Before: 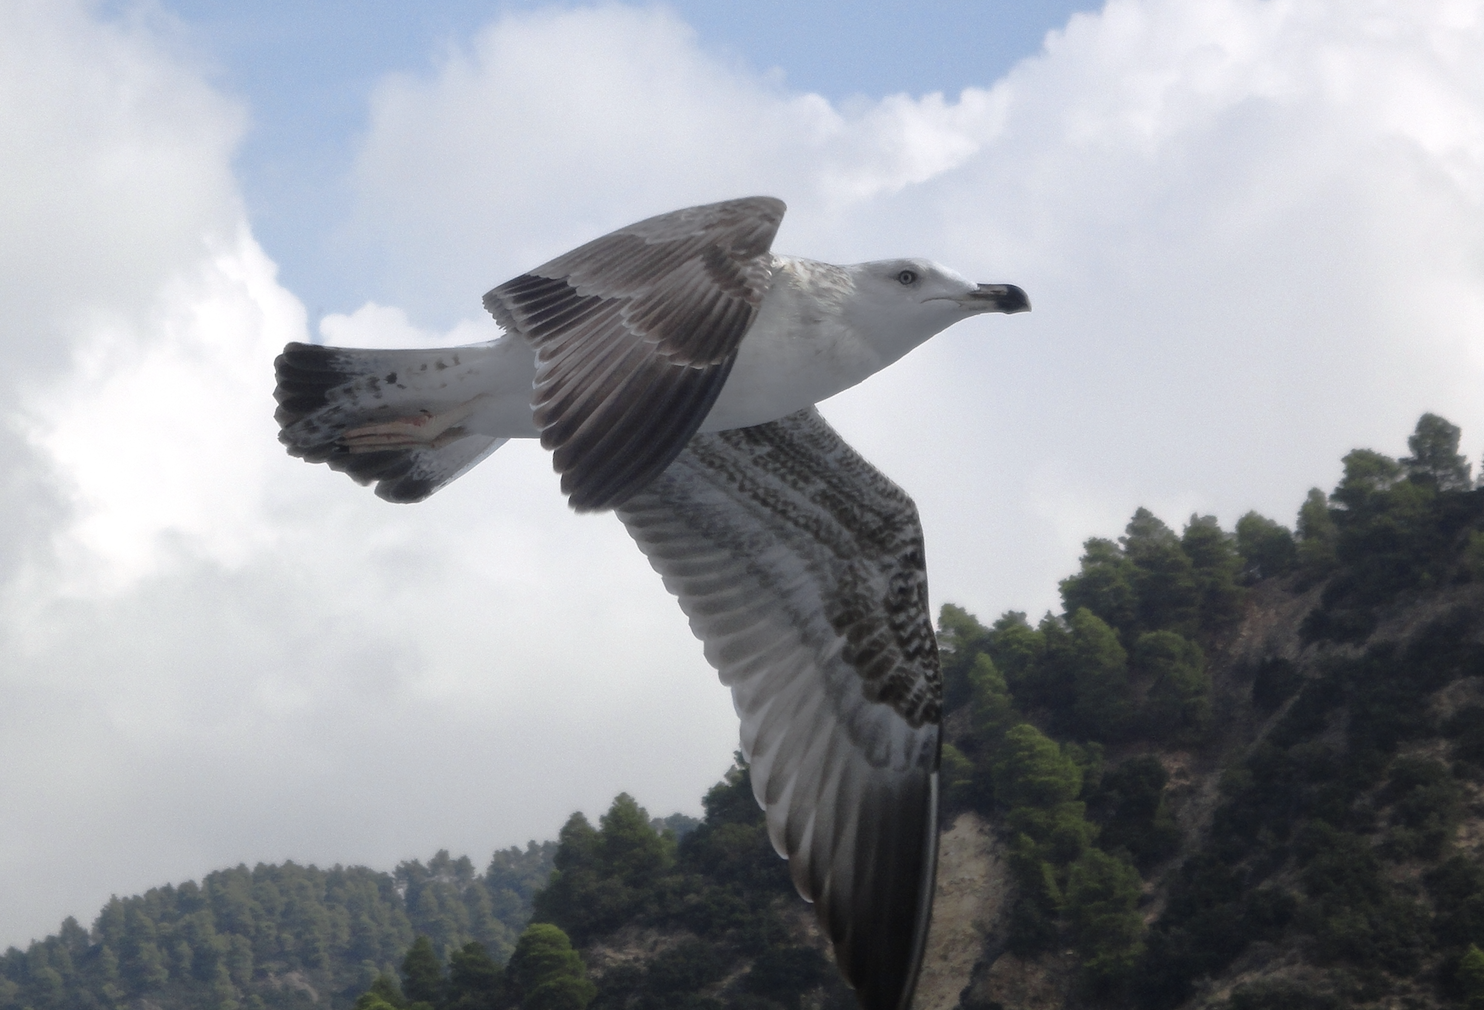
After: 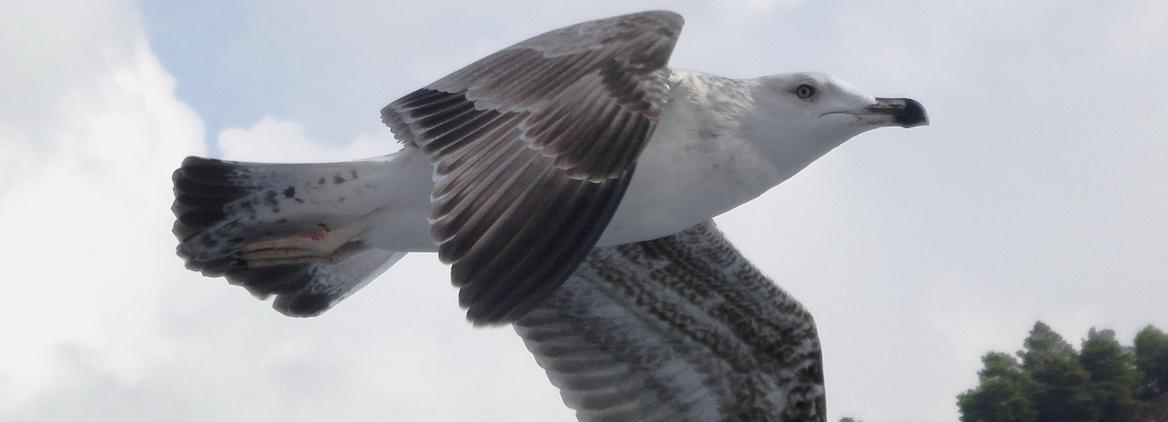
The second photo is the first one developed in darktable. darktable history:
tone curve: curves: ch0 [(0, 0) (0.068, 0.031) (0.175, 0.132) (0.337, 0.304) (0.498, 0.511) (0.748, 0.762) (0.993, 0.954)]; ch1 [(0, 0) (0.294, 0.184) (0.359, 0.34) (0.362, 0.35) (0.43, 0.41) (0.469, 0.453) (0.495, 0.489) (0.54, 0.563) (0.612, 0.641) (1, 1)]; ch2 [(0, 0) (0.431, 0.419) (0.495, 0.502) (0.524, 0.534) (0.557, 0.56) (0.634, 0.654) (0.728, 0.722) (1, 1)], preserve colors none
crop: left 6.884%, top 18.428%, right 14.399%, bottom 39.718%
